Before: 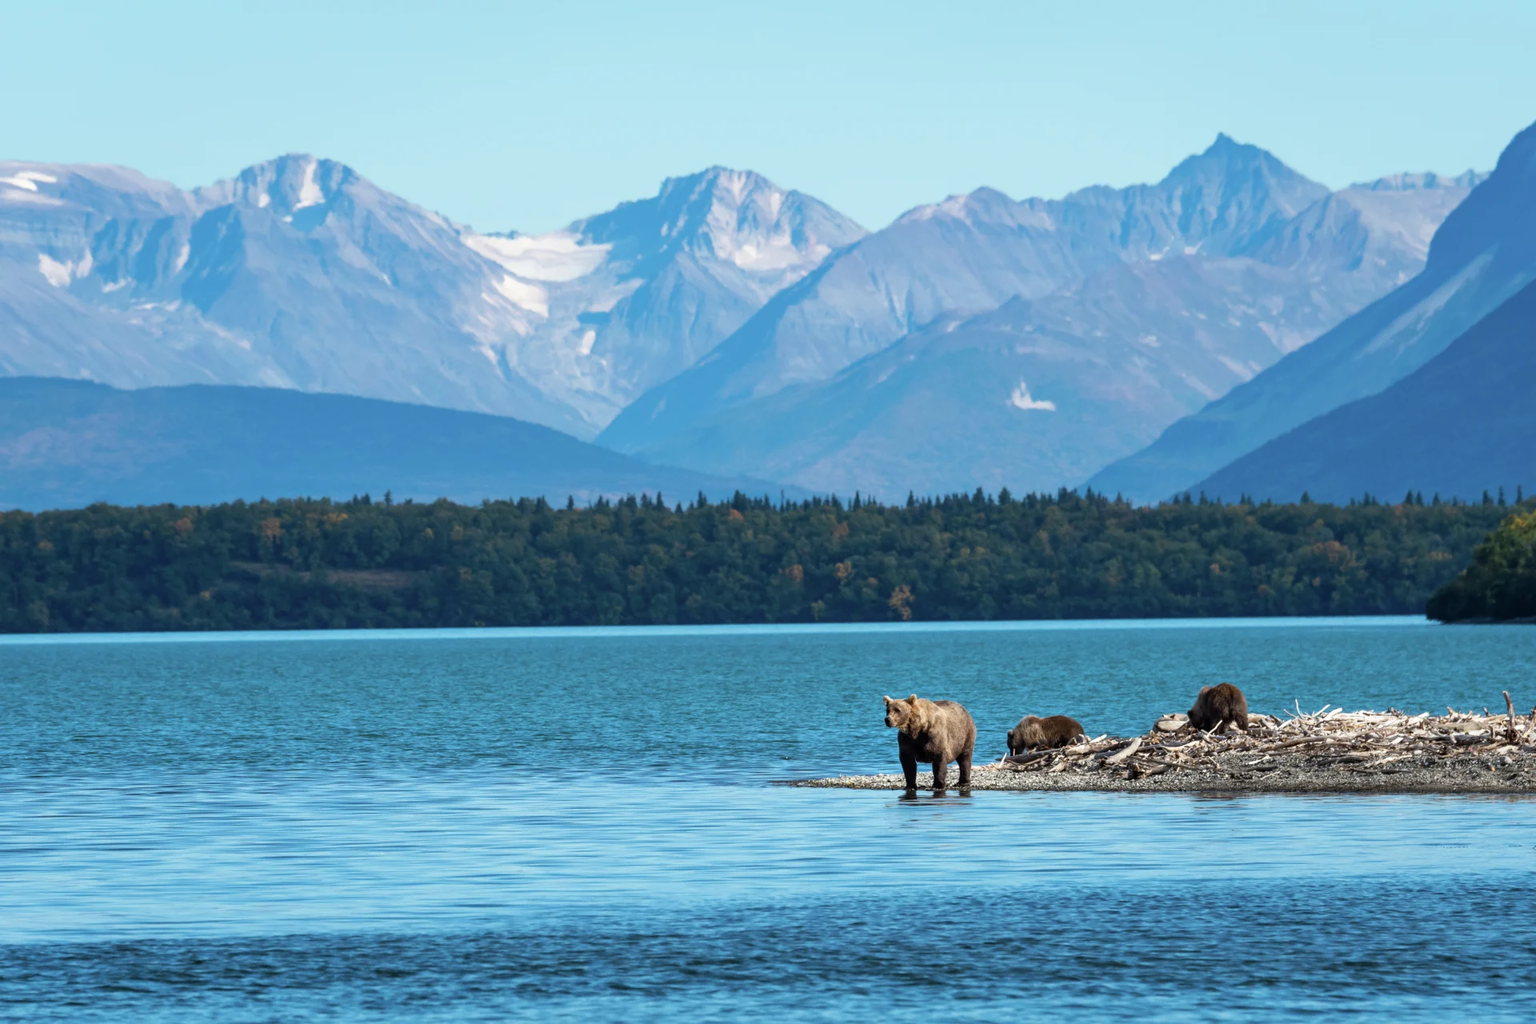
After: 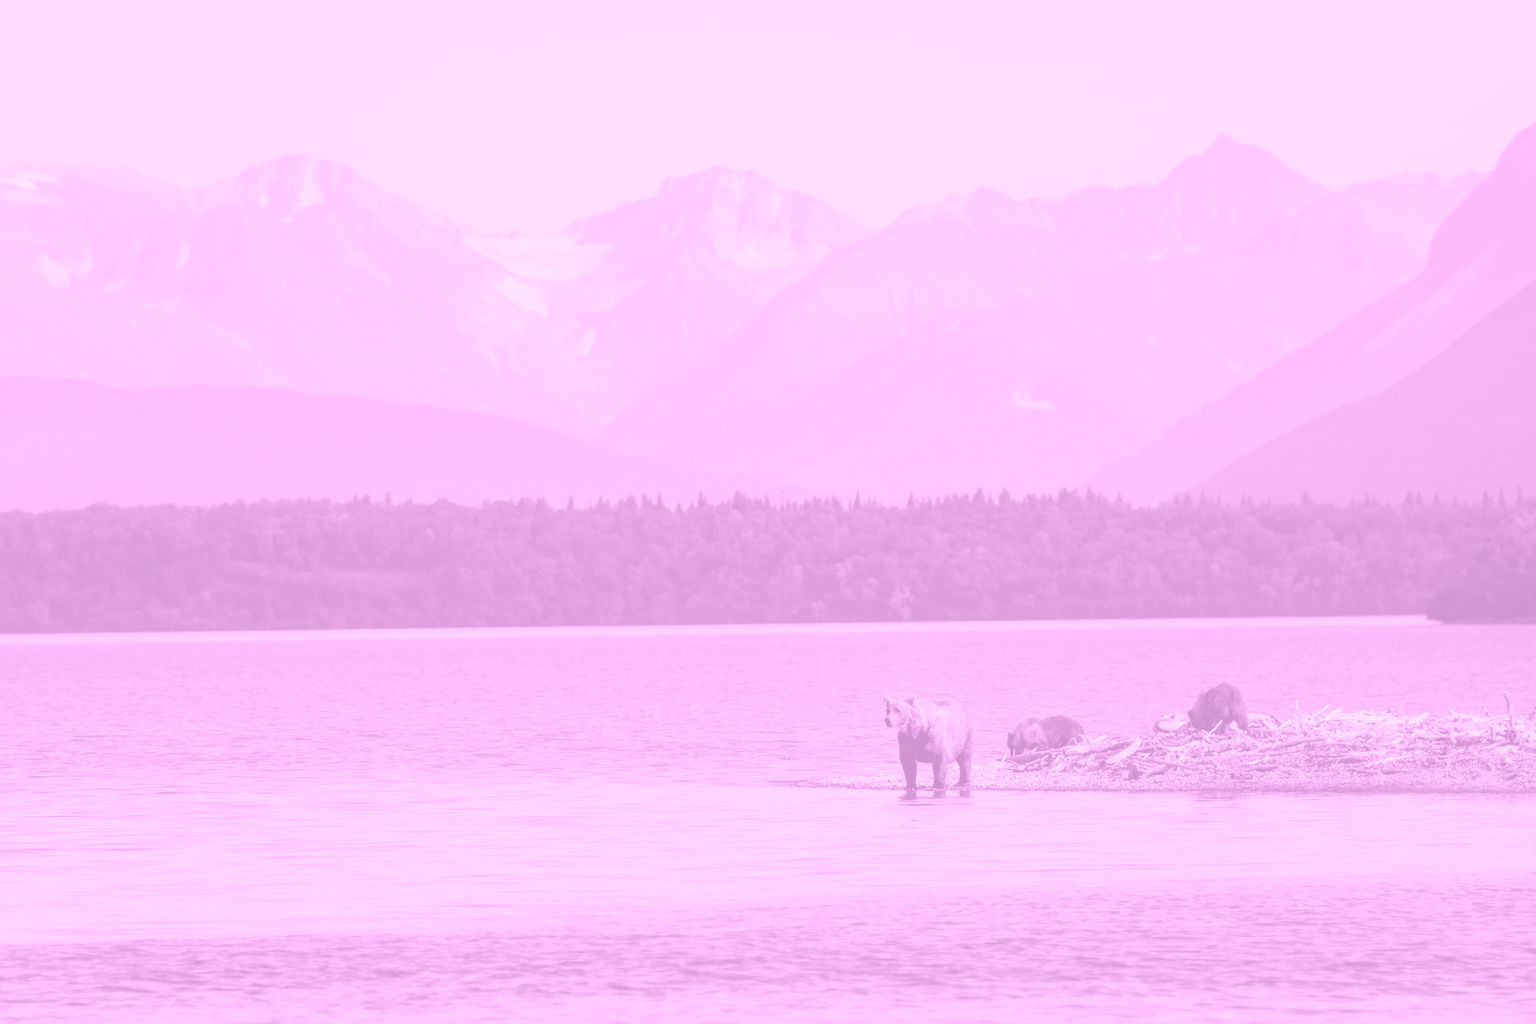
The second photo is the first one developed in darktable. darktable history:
colorize: hue 331.2°, saturation 75%, source mix 30.28%, lightness 70.52%, version 1
color zones: curves: ch0 [(0, 0.613) (0.01, 0.613) (0.245, 0.448) (0.498, 0.529) (0.642, 0.665) (0.879, 0.777) (0.99, 0.613)]; ch1 [(0, 0) (0.143, 0) (0.286, 0) (0.429, 0) (0.571, 0) (0.714, 0) (0.857, 0)], mix -93.41%
shadows and highlights: shadows -70, highlights 35, soften with gaussian
tone curve: curves: ch0 [(0, 0) (0.045, 0.074) (0.883, 0.858) (1, 1)]; ch1 [(0, 0) (0.149, 0.074) (0.379, 0.327) (0.427, 0.401) (0.489, 0.479) (0.505, 0.515) (0.537, 0.573) (0.563, 0.599) (1, 1)]; ch2 [(0, 0) (0.307, 0.298) (0.388, 0.375) (0.443, 0.456) (0.485, 0.492) (1, 1)], color space Lab, independent channels, preserve colors none
contrast brightness saturation: contrast 0.13, brightness -0.05, saturation 0.16
